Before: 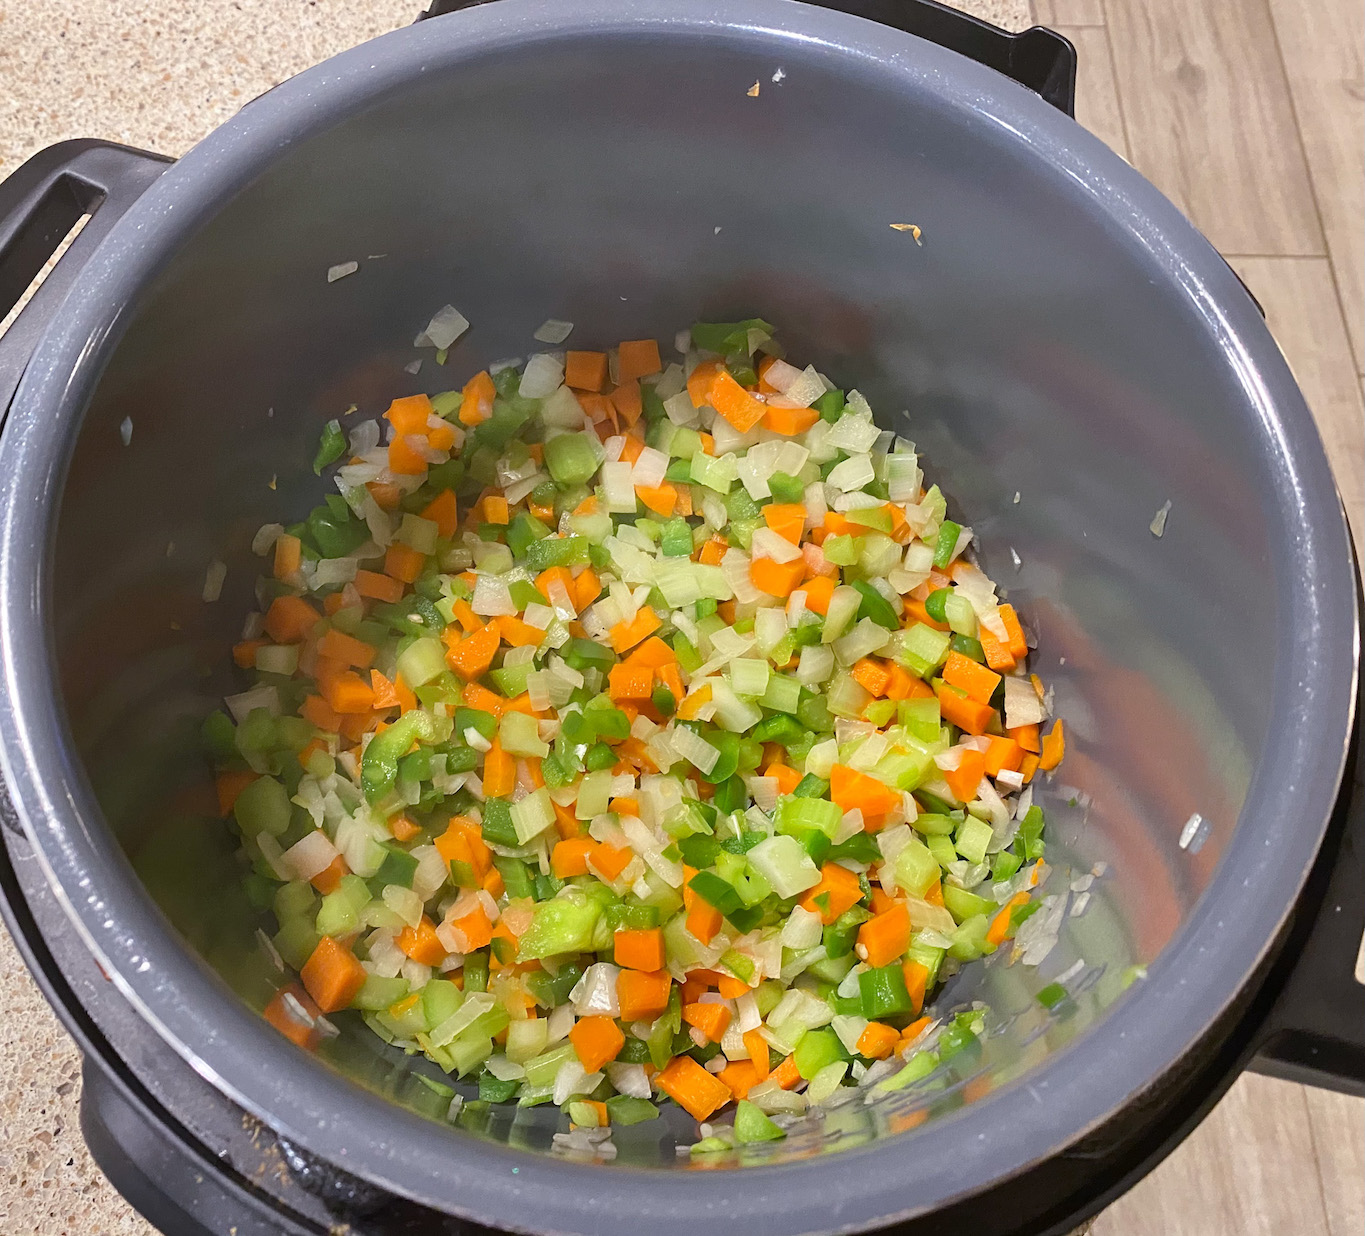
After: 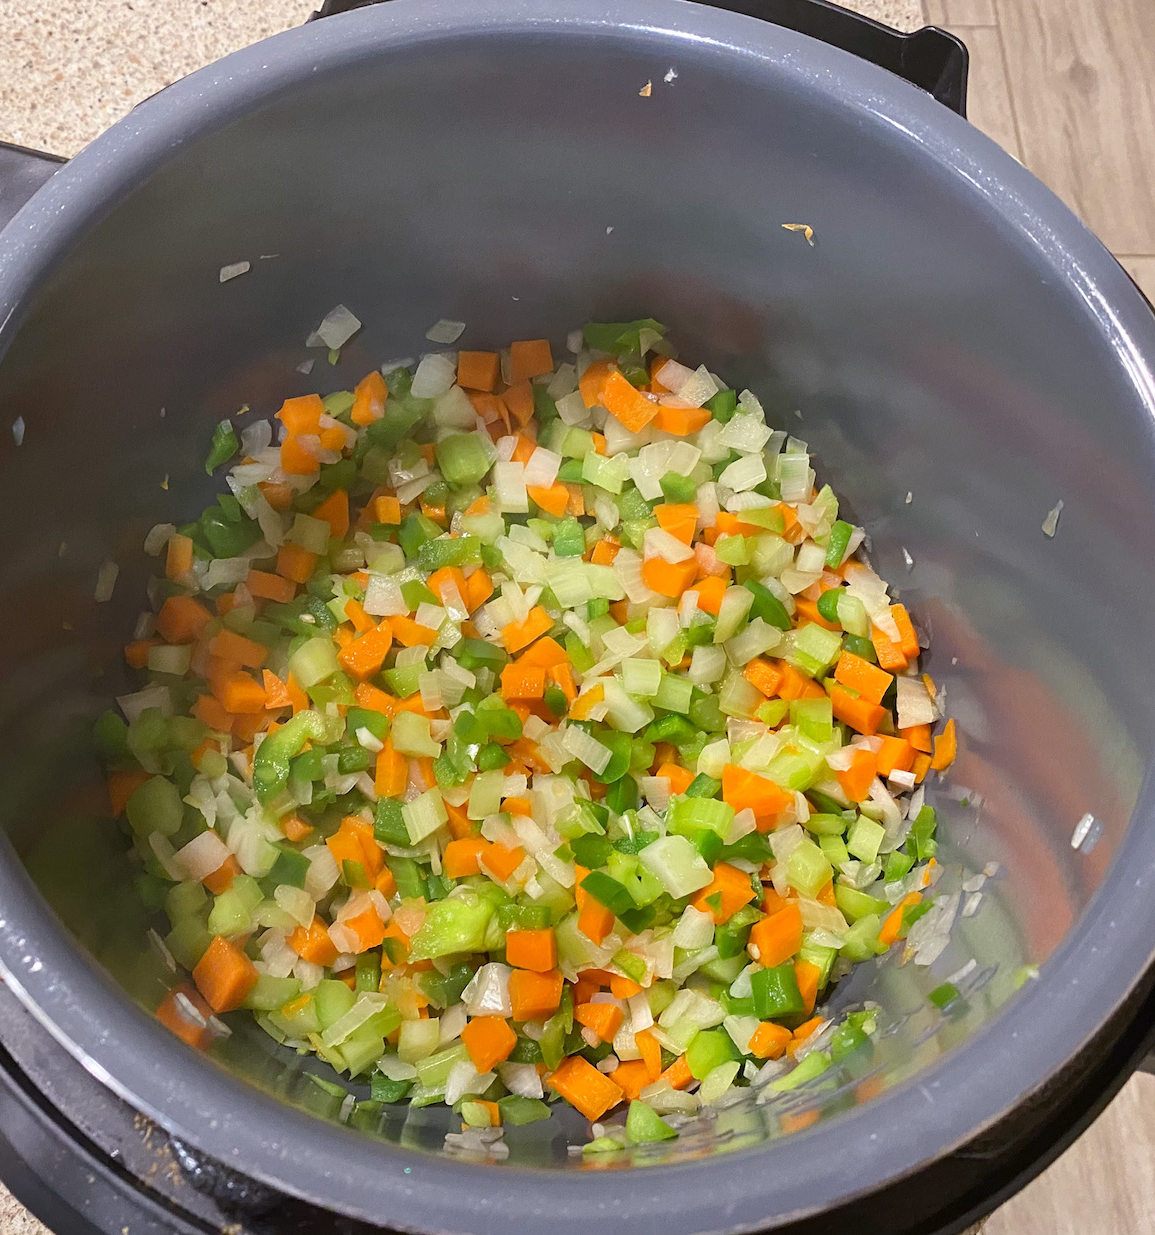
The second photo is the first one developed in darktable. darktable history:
crop: left 7.951%, right 7.389%
